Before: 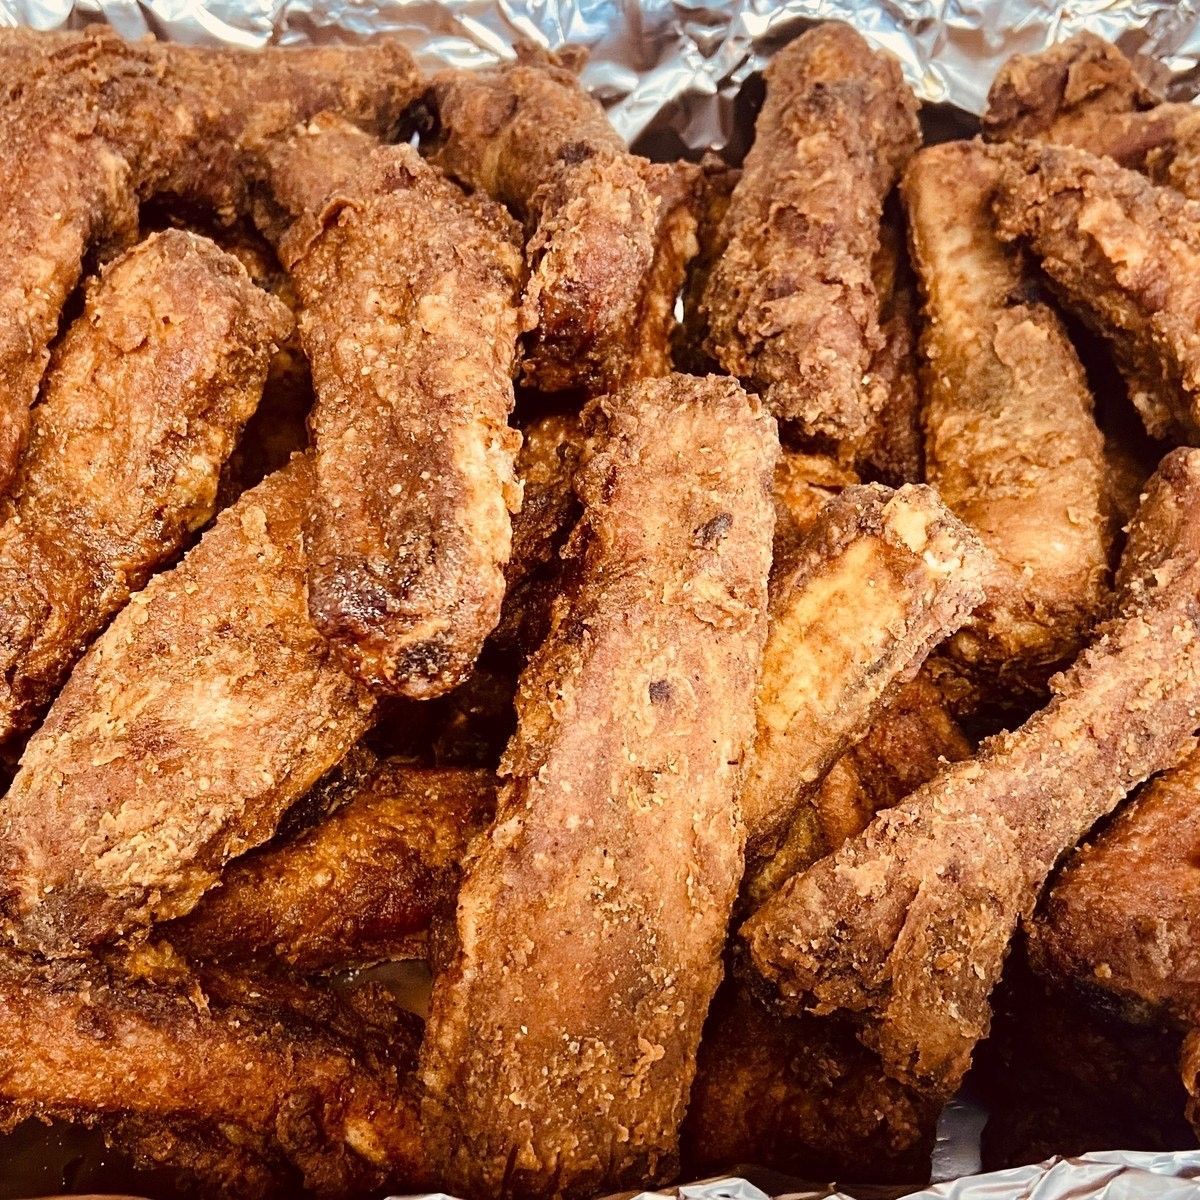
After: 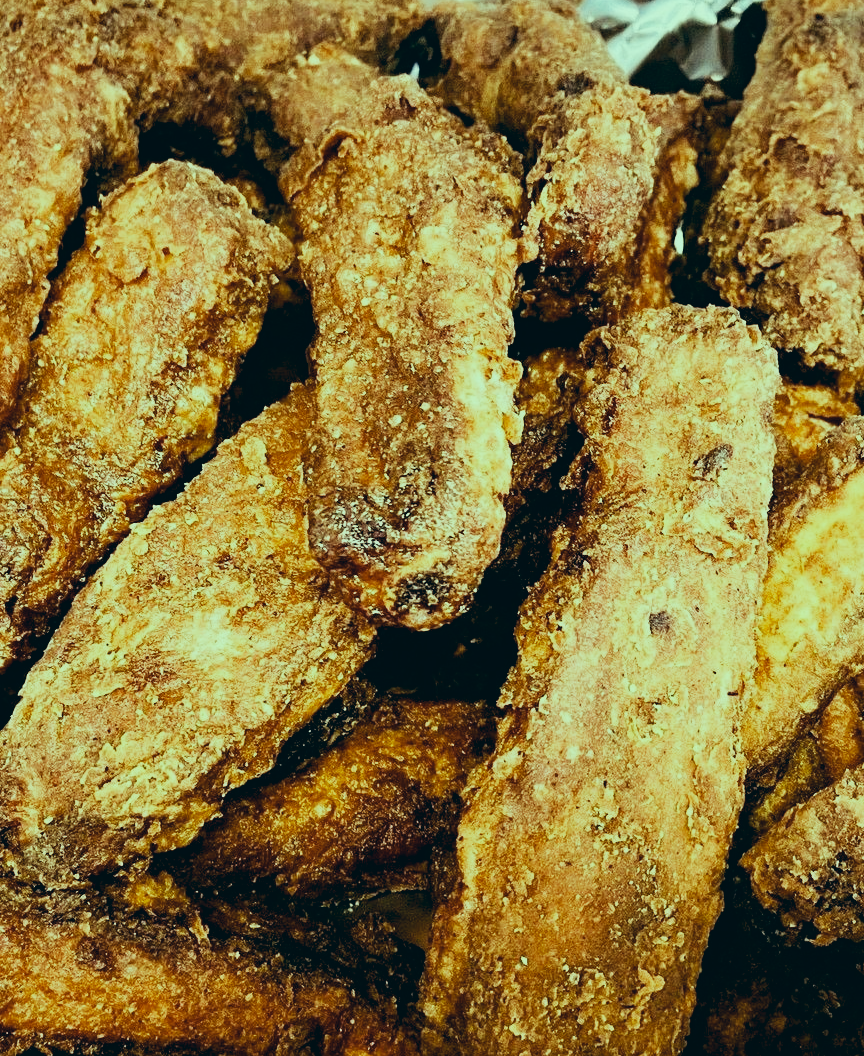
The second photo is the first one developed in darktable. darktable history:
sigmoid: contrast 1.7, skew 0.1, preserve hue 0%, red attenuation 0.1, red rotation 0.035, green attenuation 0.1, green rotation -0.017, blue attenuation 0.15, blue rotation -0.052, base primaries Rec2020
crop: top 5.803%, right 27.864%, bottom 5.804%
color correction: highlights a* -20.08, highlights b* 9.8, shadows a* -20.4, shadows b* -10.76
